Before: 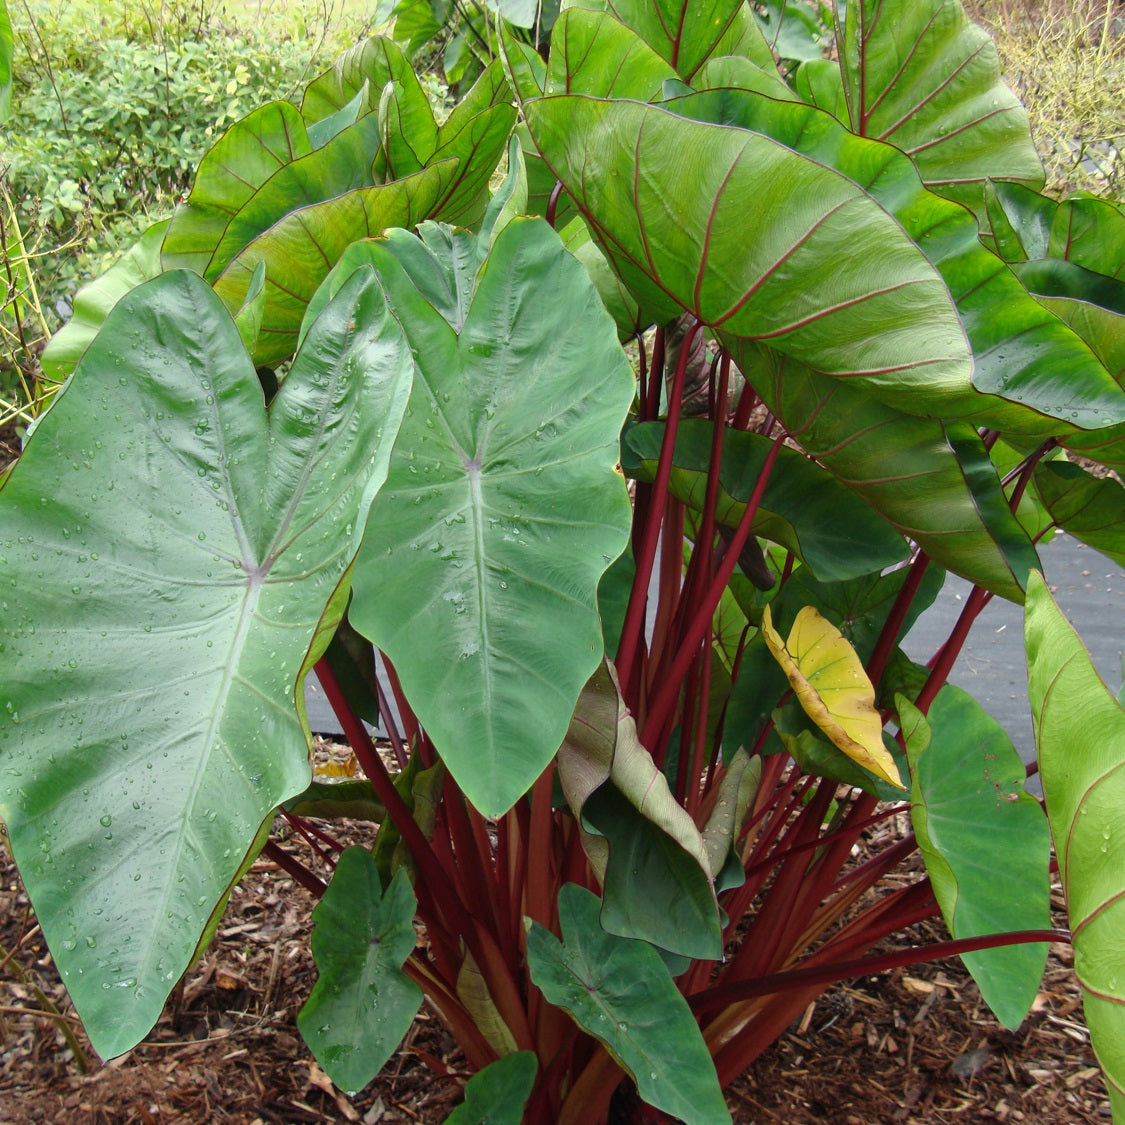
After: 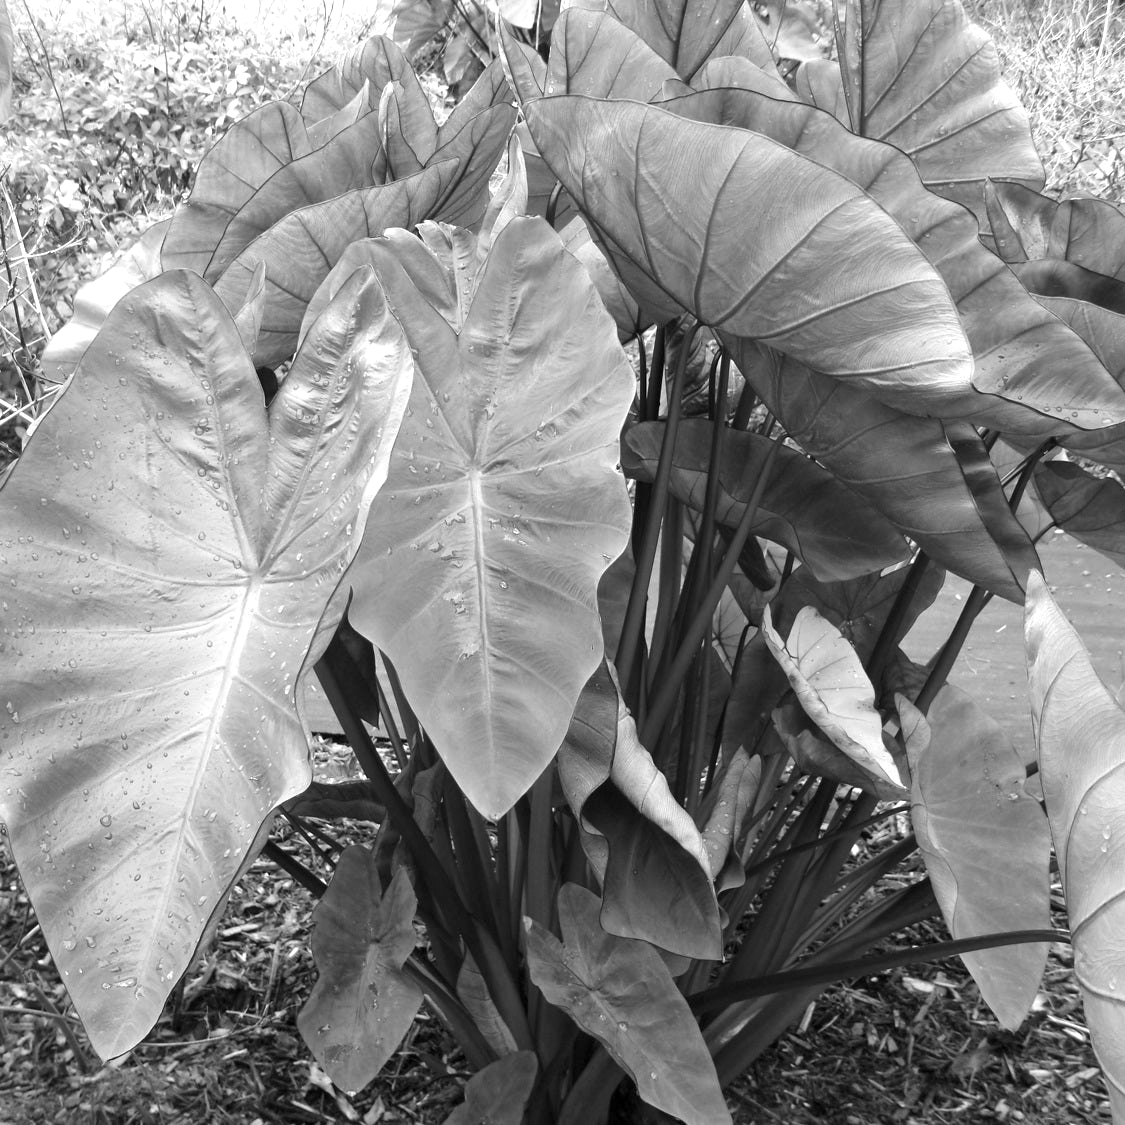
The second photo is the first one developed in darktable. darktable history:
exposure: black level correction 0, exposure 0.5 EV, compensate highlight preservation false
monochrome: on, module defaults
levels: levels [0.026, 0.507, 0.987]
